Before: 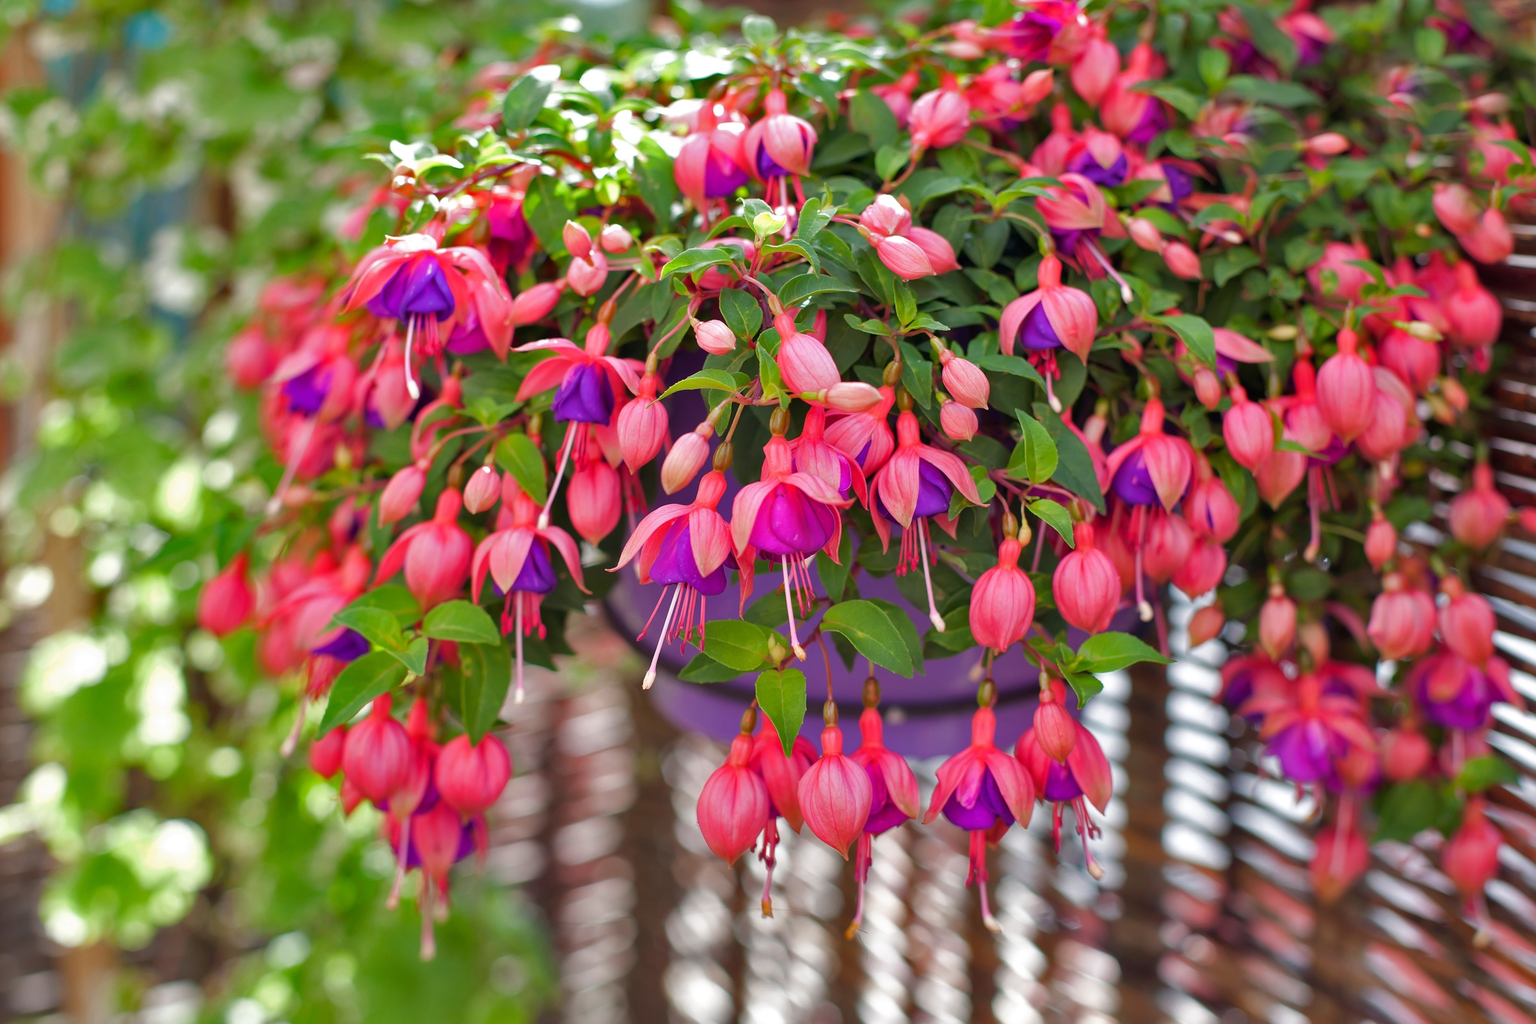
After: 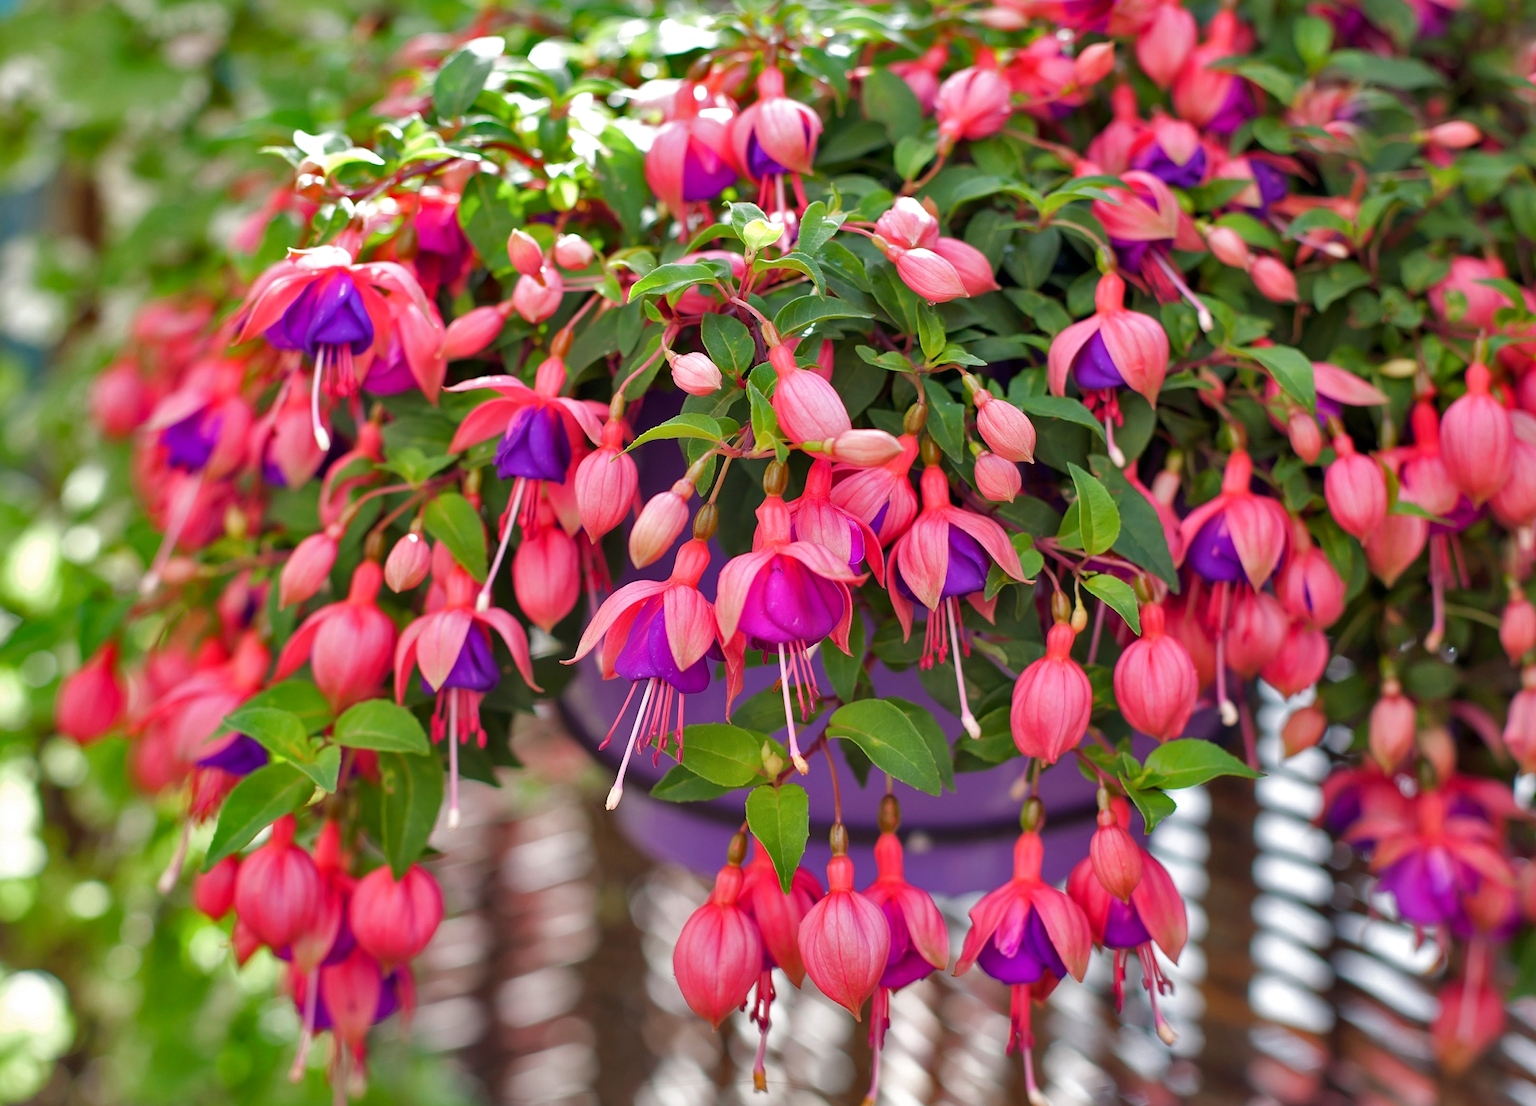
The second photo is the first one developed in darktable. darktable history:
crop: left 9.966%, top 3.485%, right 9.212%, bottom 9.182%
local contrast: mode bilateral grid, contrast 20, coarseness 49, detail 120%, midtone range 0.2
